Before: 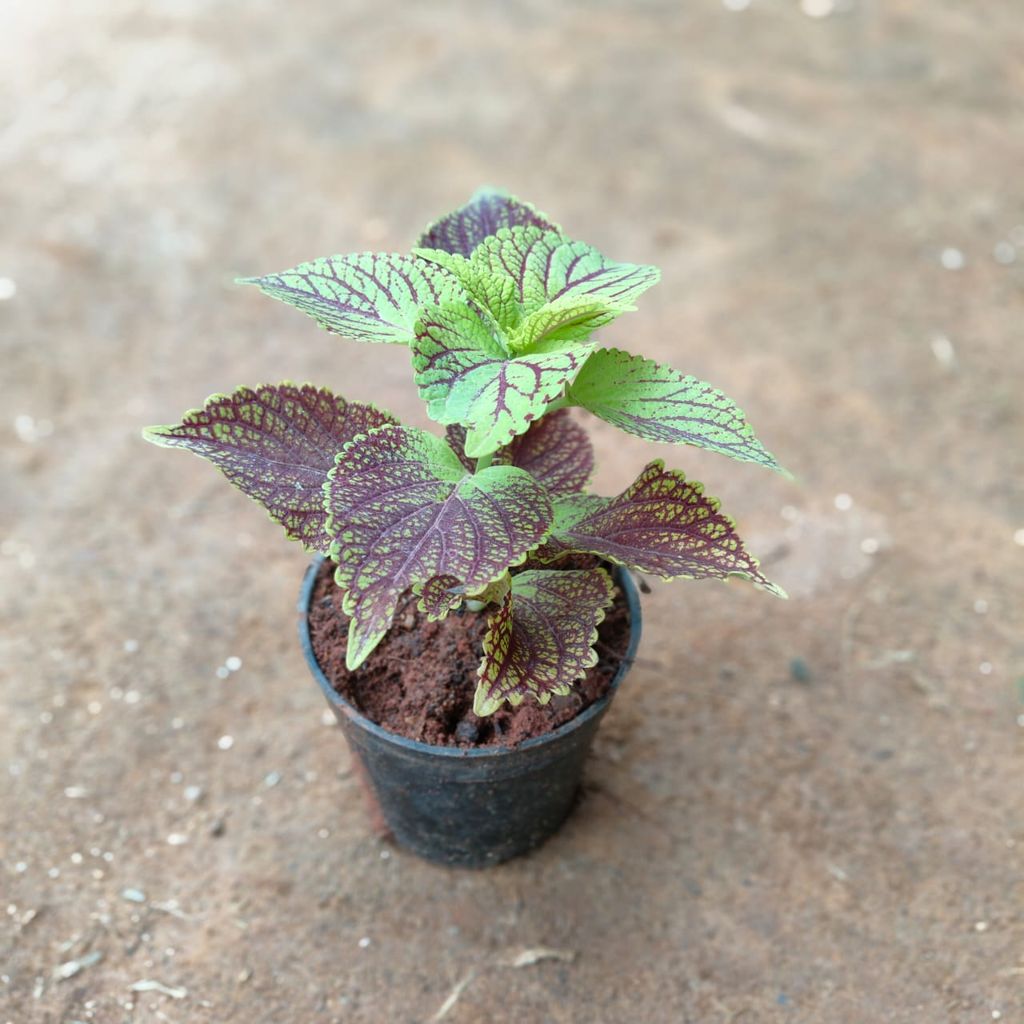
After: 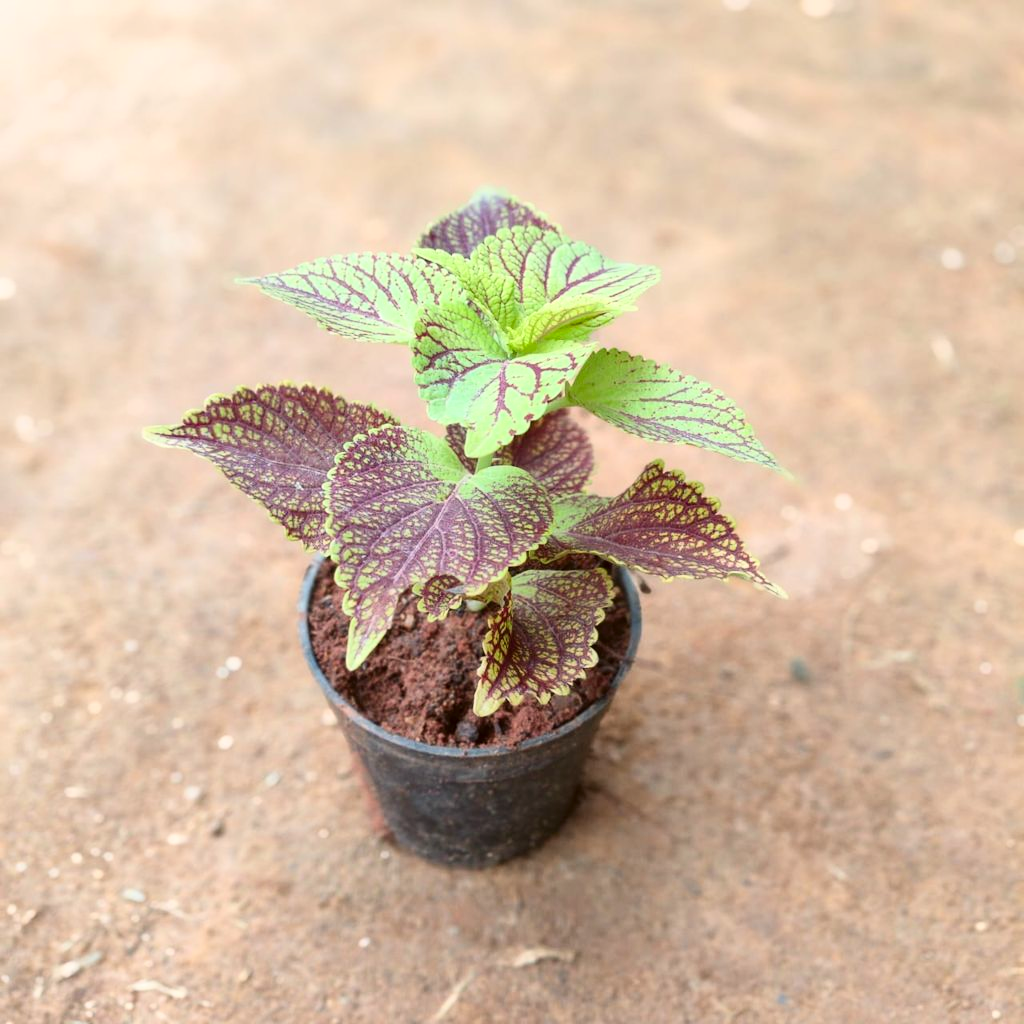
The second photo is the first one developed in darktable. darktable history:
color correction: highlights a* 6.27, highlights b* 8.19, shadows a* 5.94, shadows b* 7.23, saturation 0.9
contrast brightness saturation: contrast 0.2, brightness 0.16, saturation 0.22
